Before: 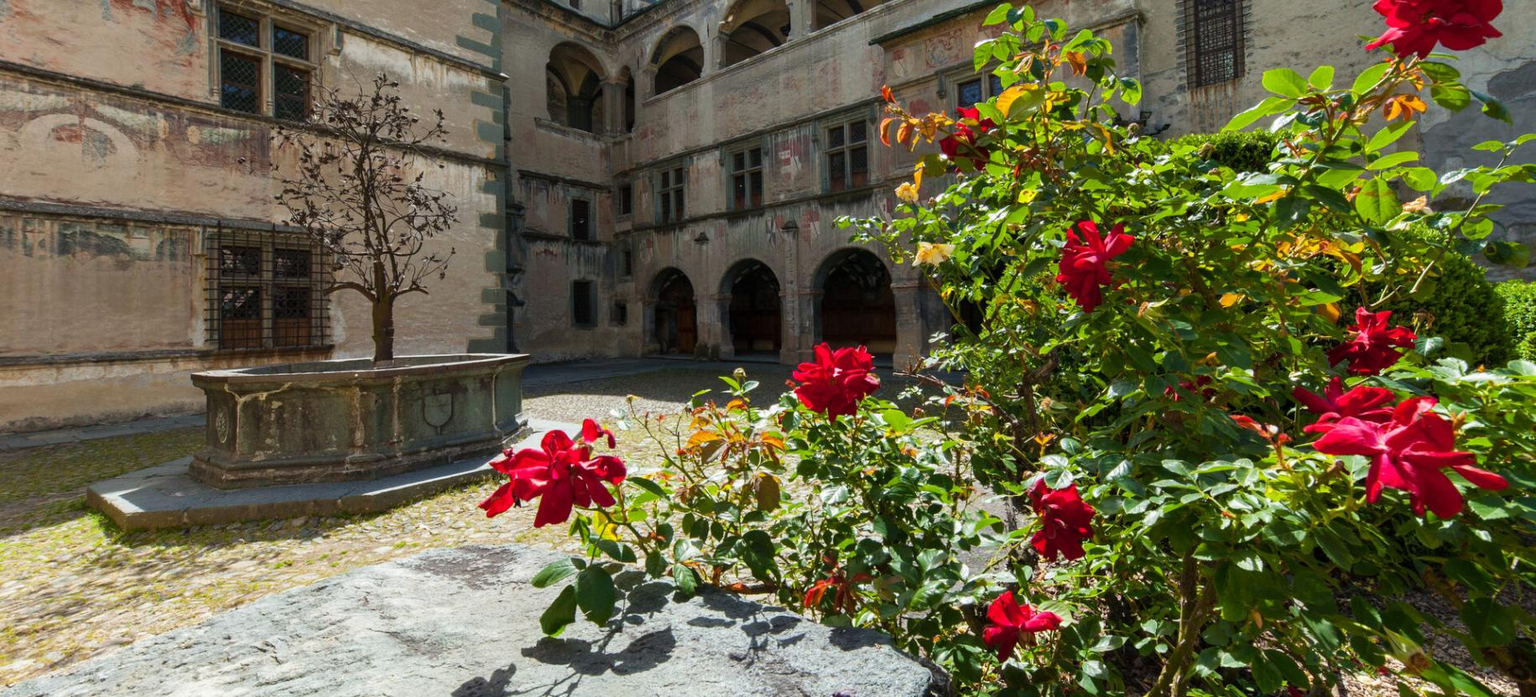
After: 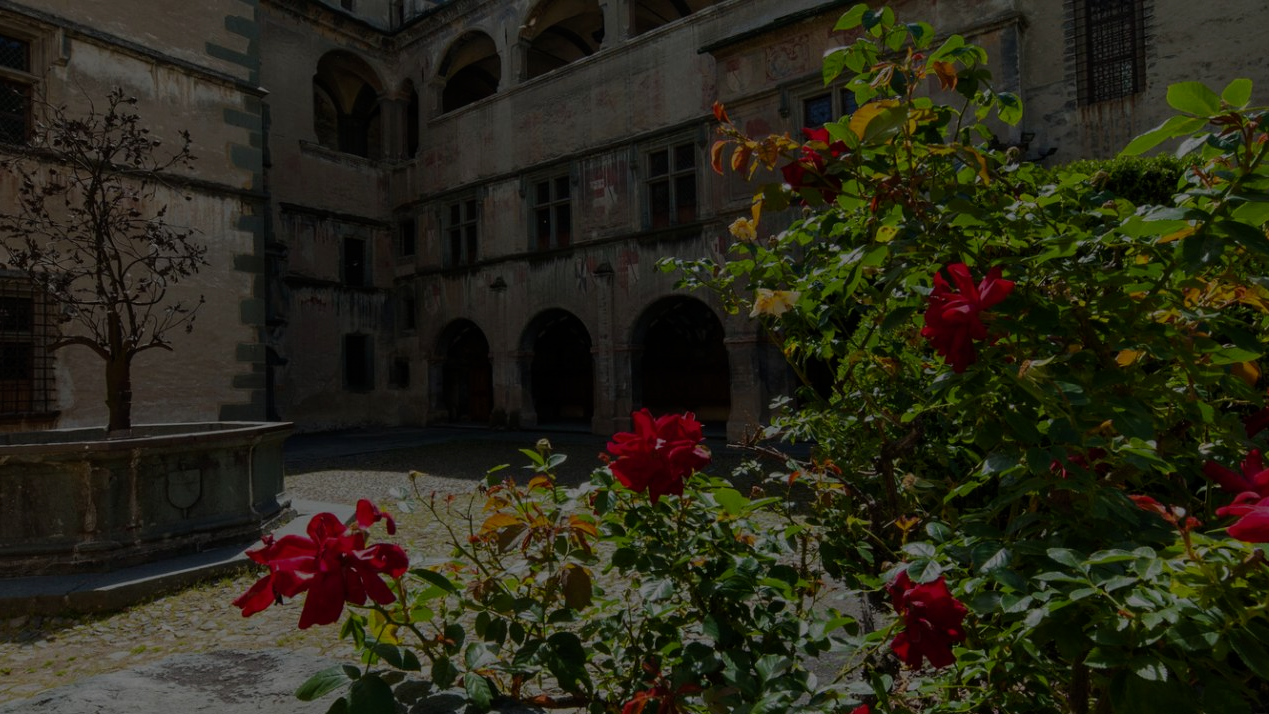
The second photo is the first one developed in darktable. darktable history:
exposure: exposure -2.446 EV, compensate highlight preservation false
crop: left 18.479%, right 12.2%, bottom 13.971%
